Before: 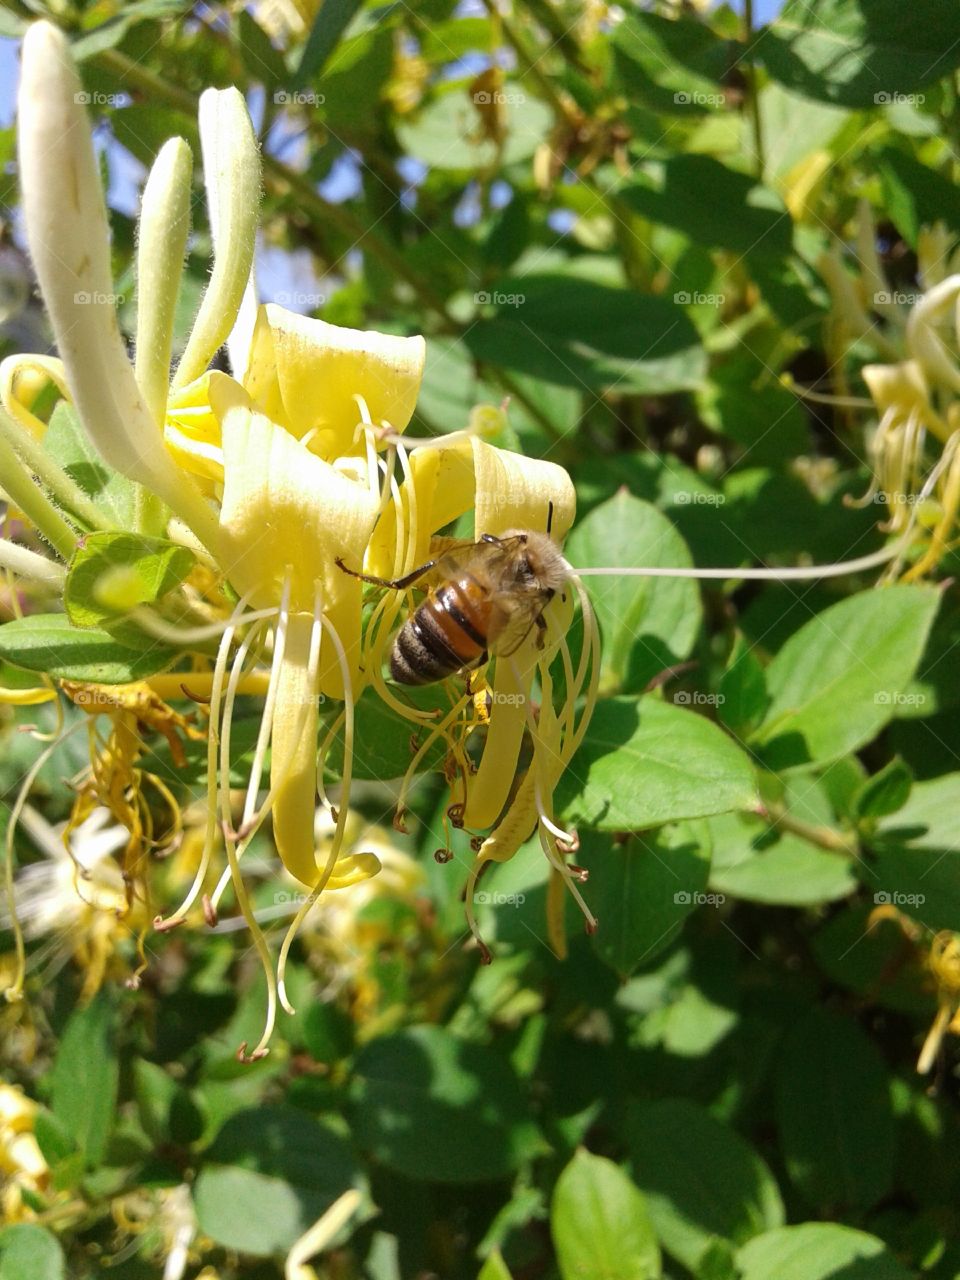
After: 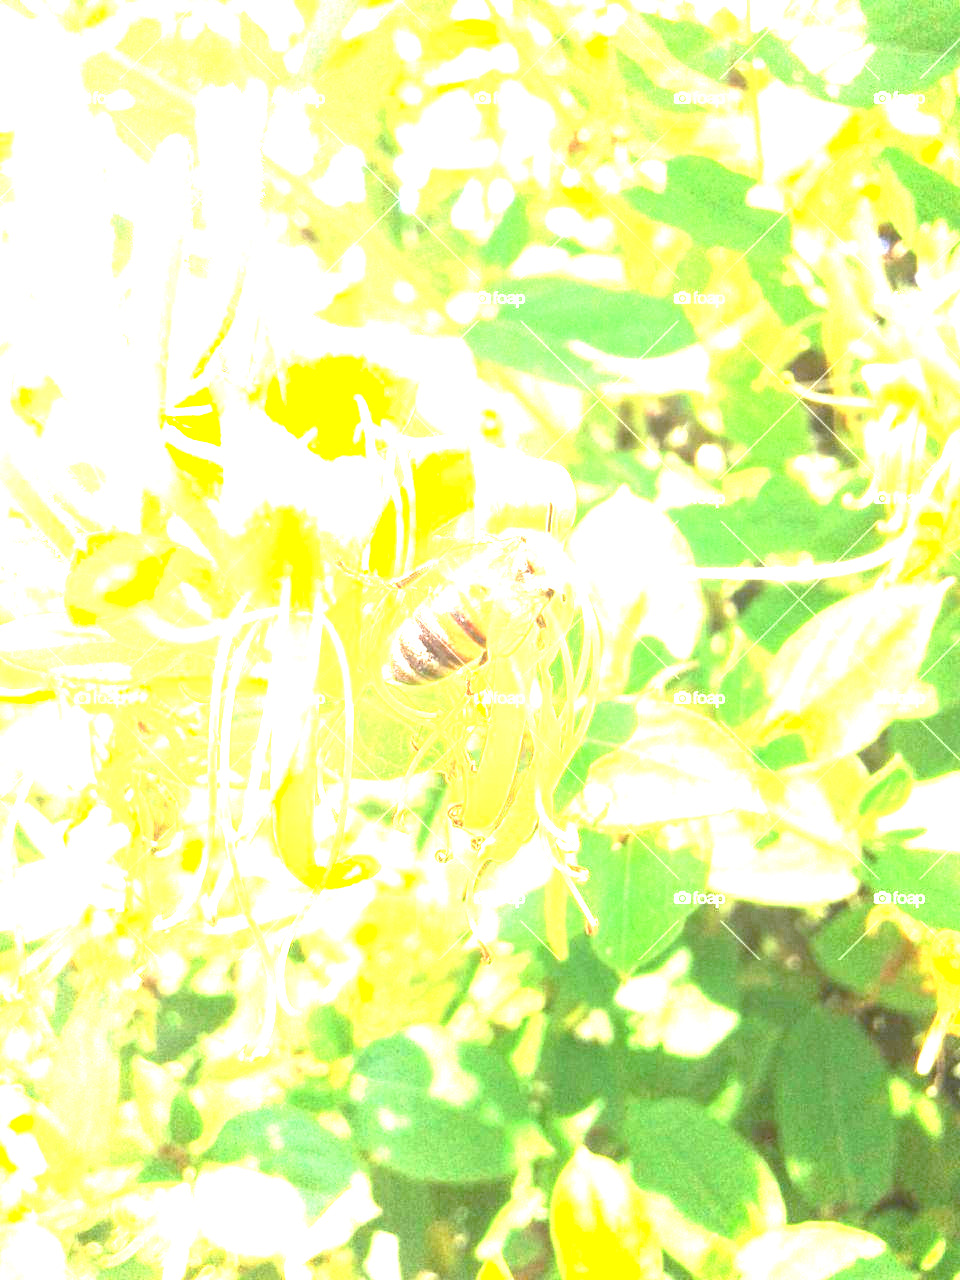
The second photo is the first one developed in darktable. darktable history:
local contrast: detail 109%
exposure: black level correction 0, exposure 4.064 EV, compensate exposure bias true, compensate highlight preservation false
